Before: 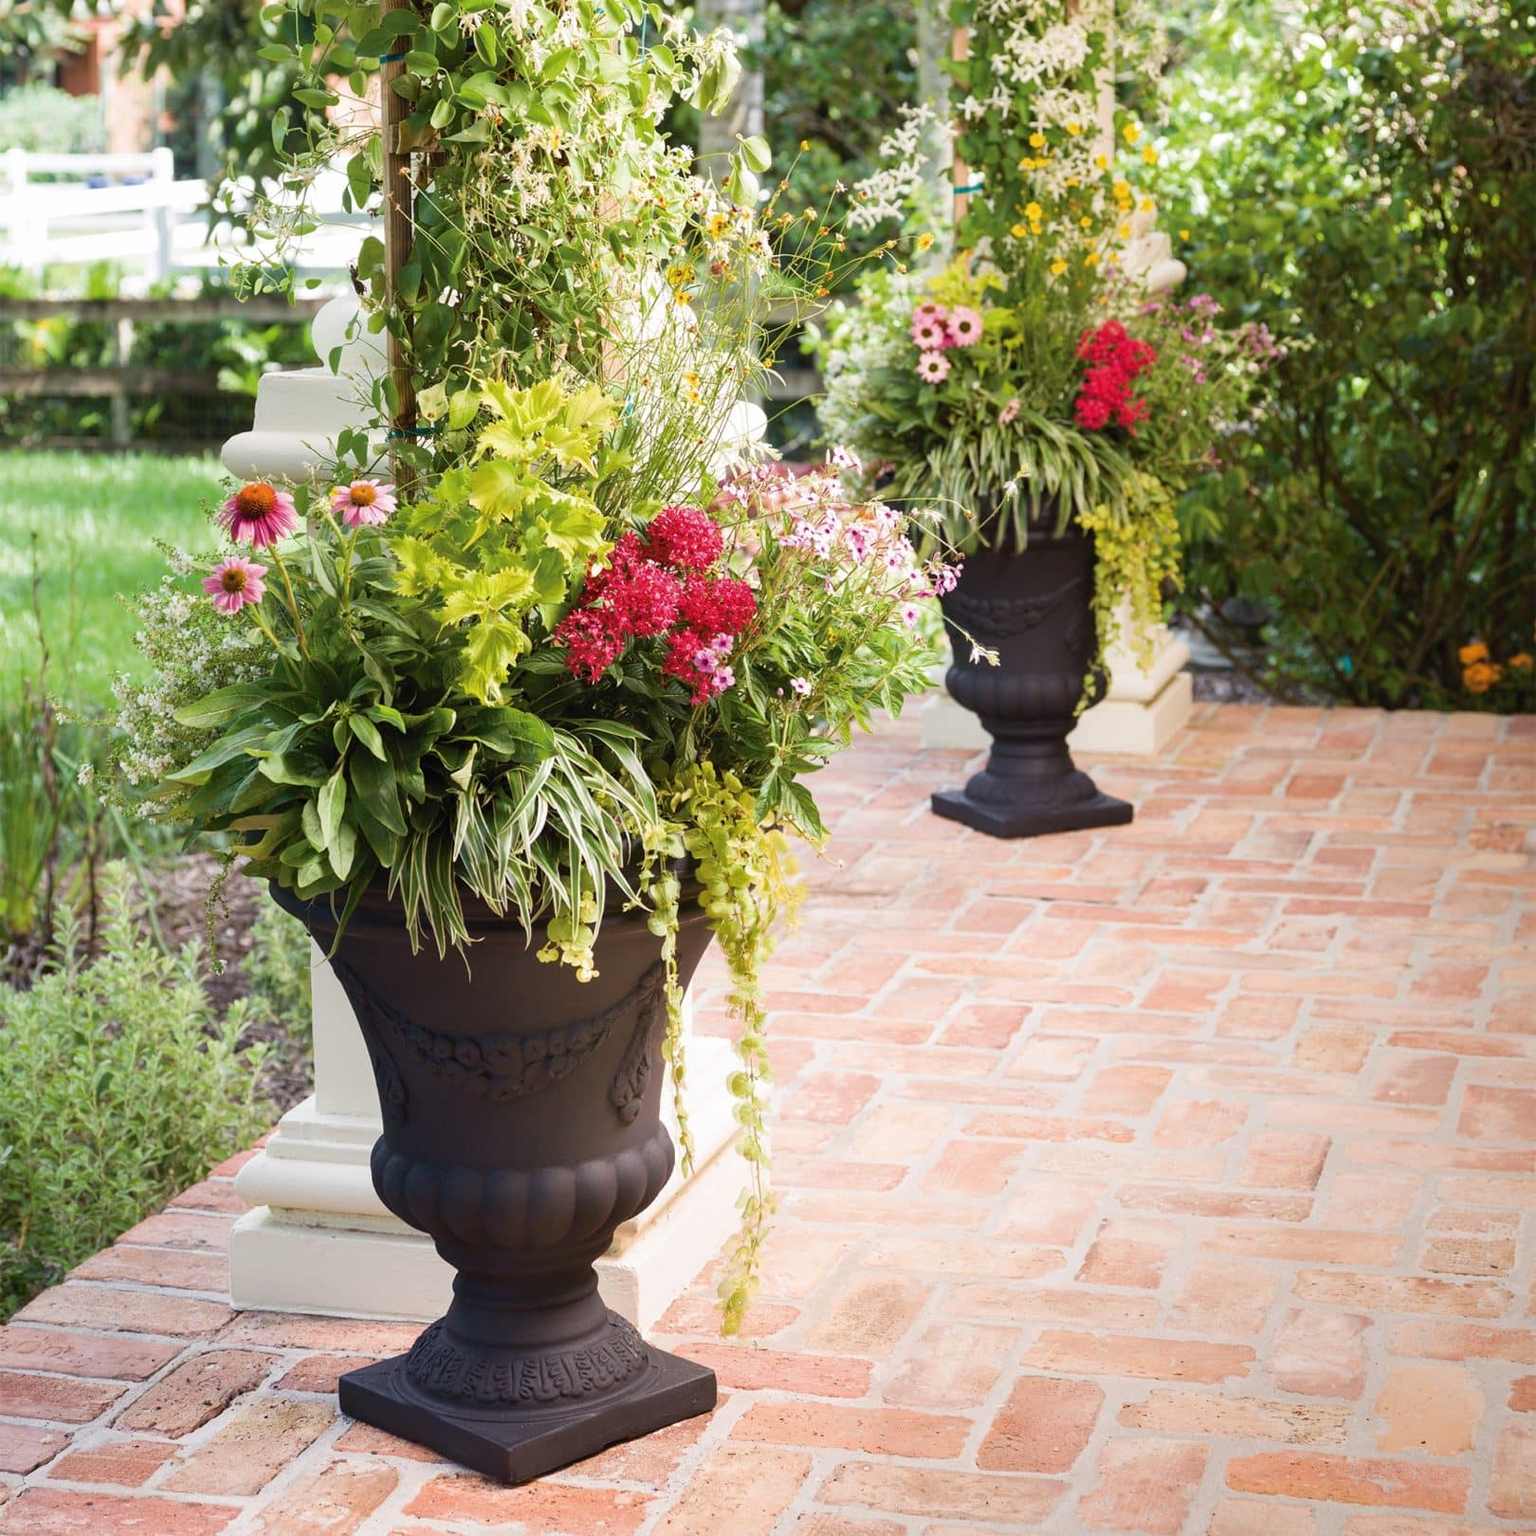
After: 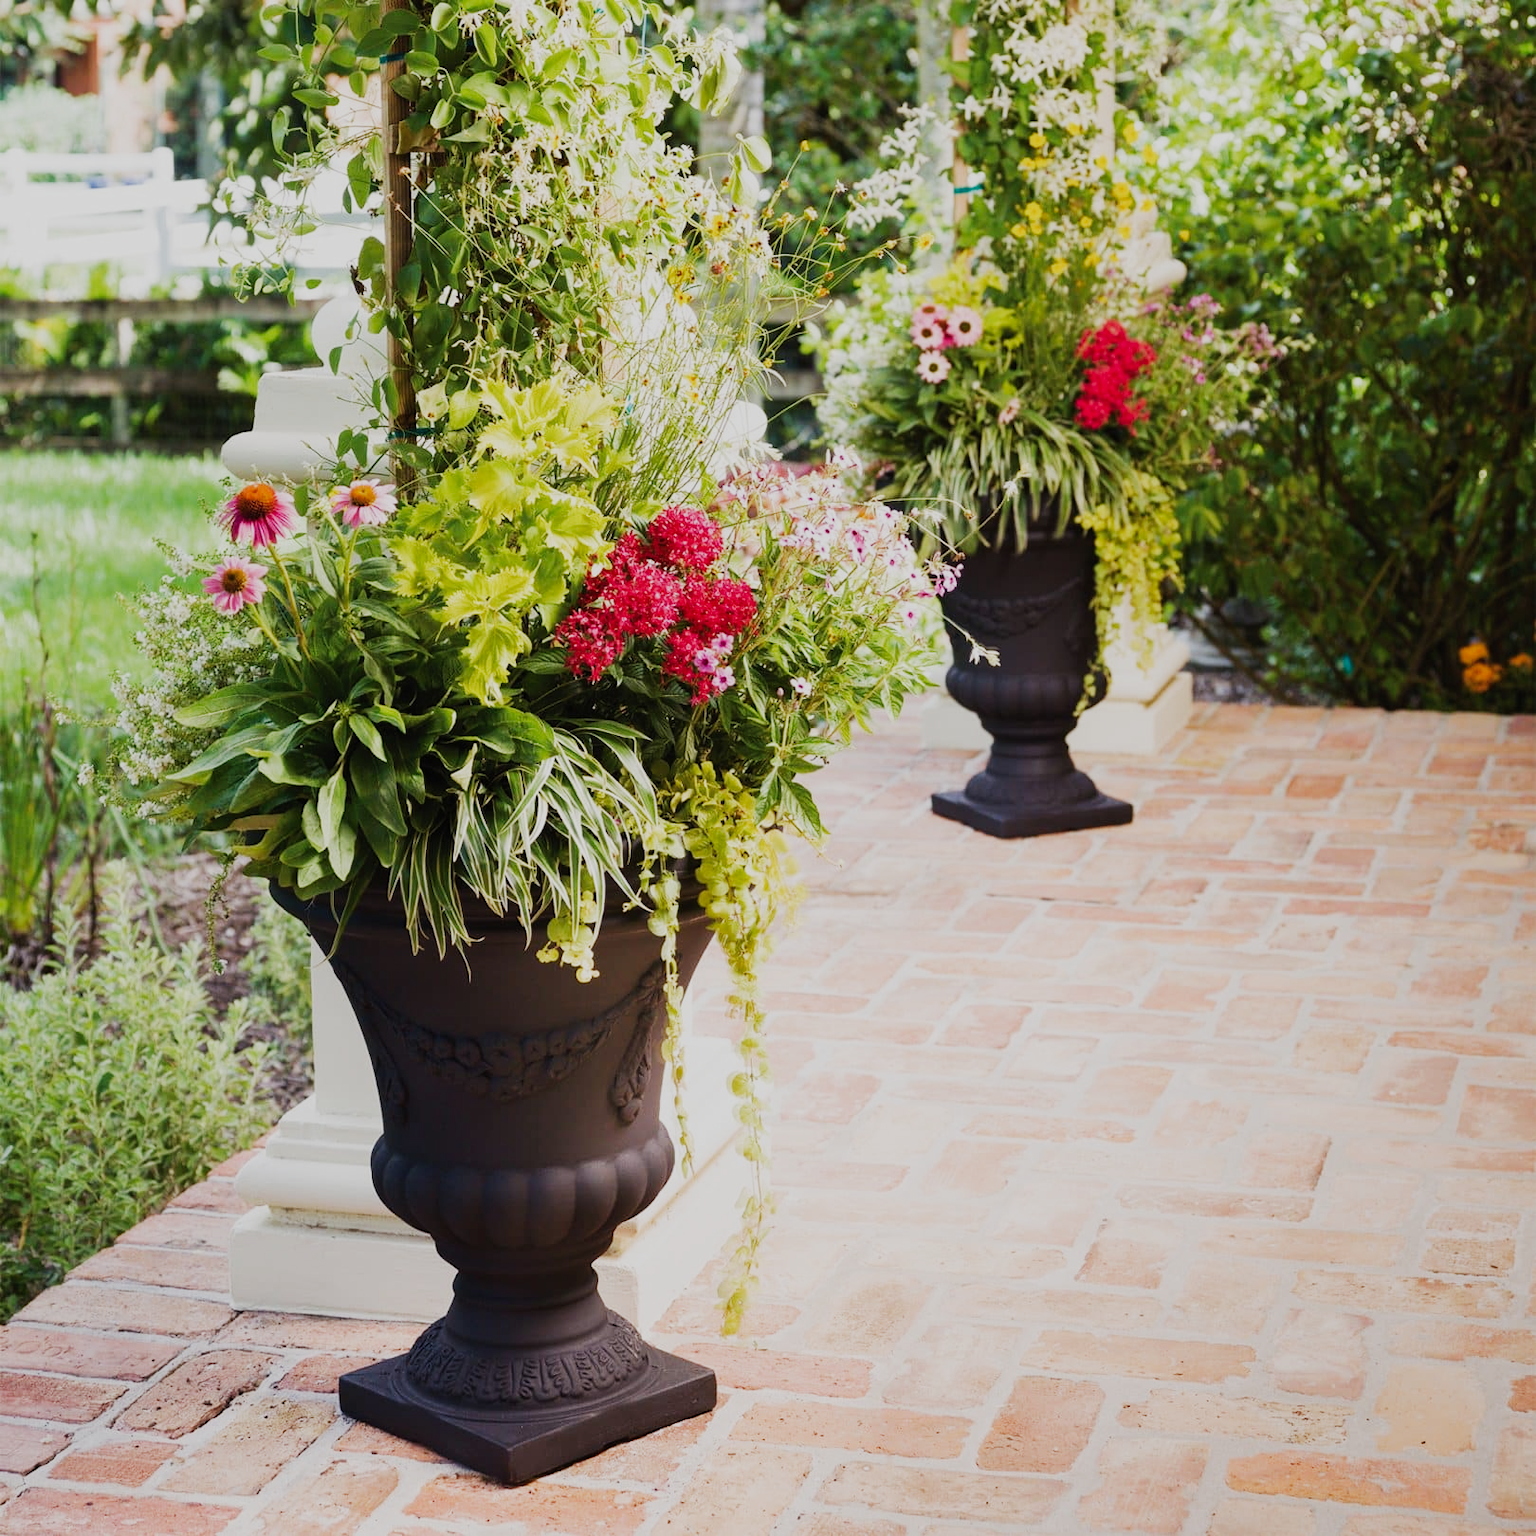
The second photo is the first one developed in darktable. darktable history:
filmic rgb: black relative exposure -16 EV, white relative exposure 5.32 EV, hardness 5.92, contrast 1.24, preserve chrominance no, color science v5 (2021), contrast in shadows safe, contrast in highlights safe
